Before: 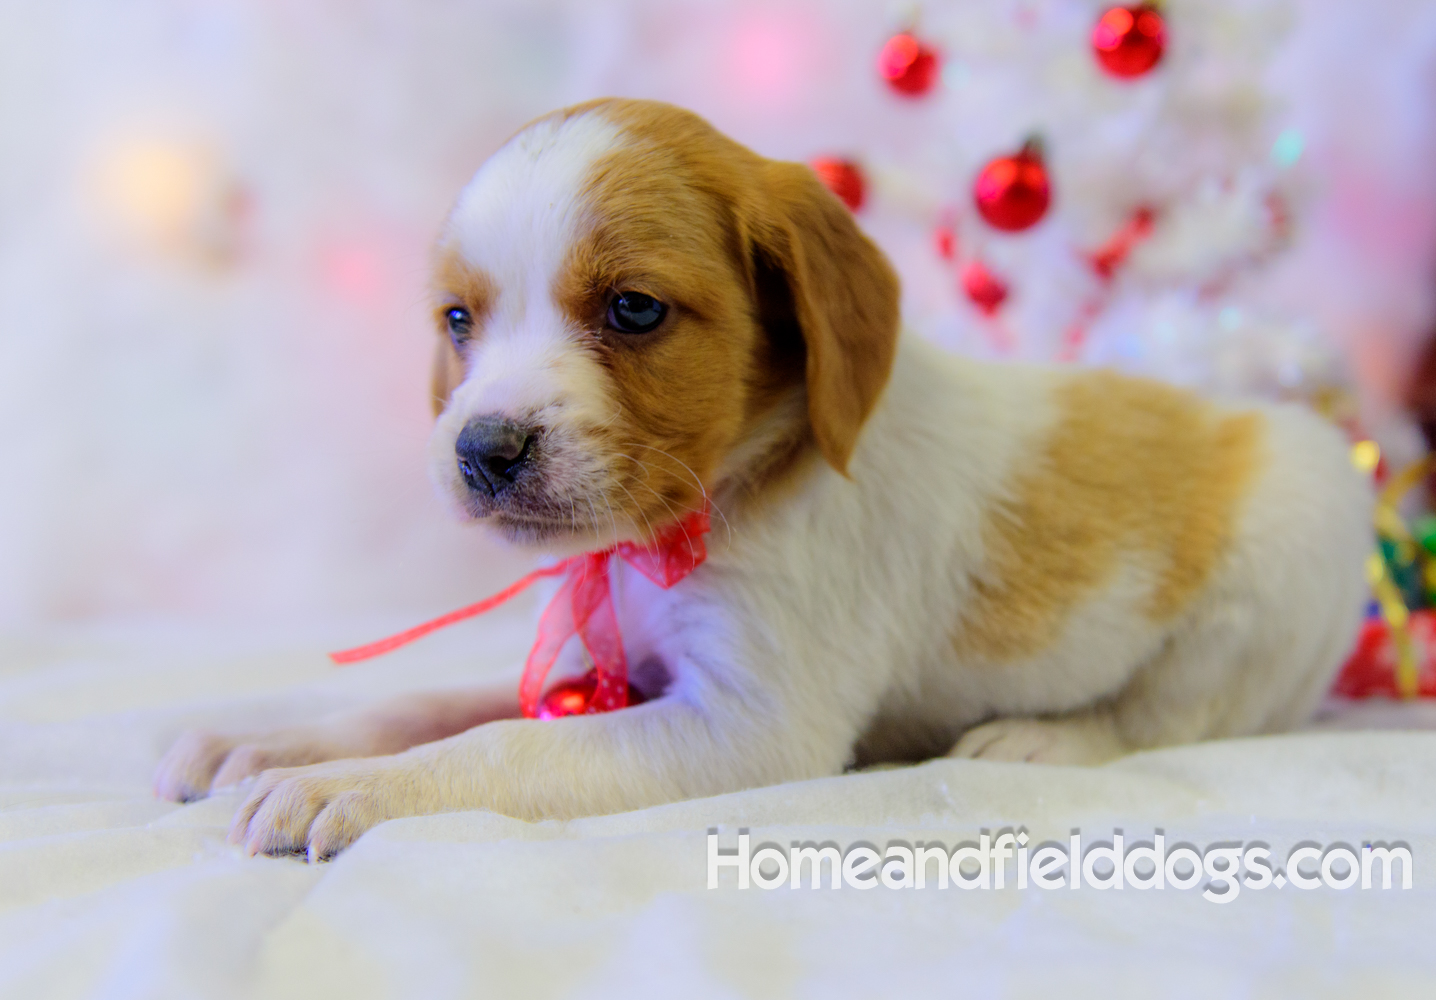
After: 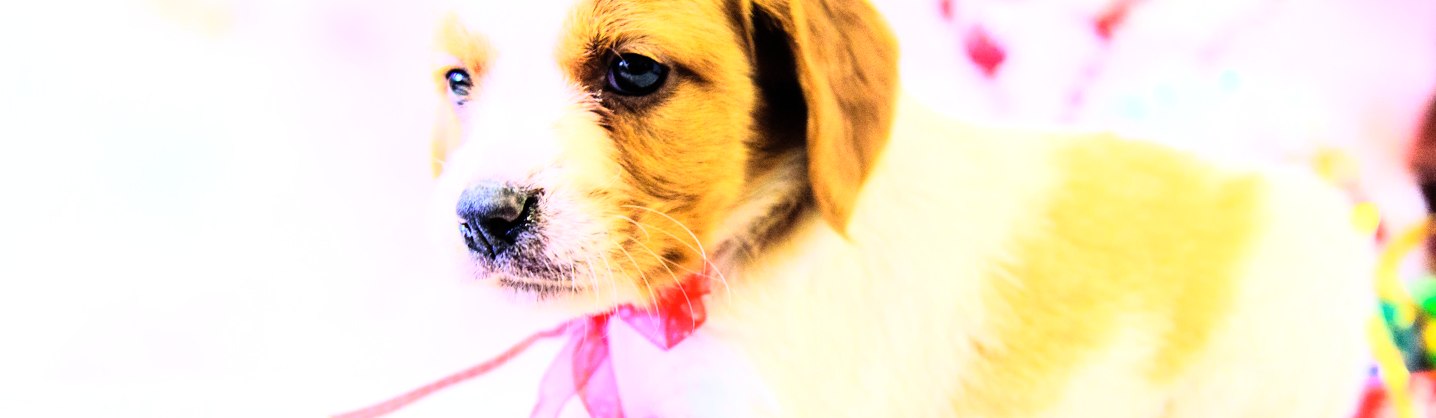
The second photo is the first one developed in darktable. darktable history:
contrast brightness saturation: contrast 0.05, brightness 0.06, saturation 0.01
crop and rotate: top 23.84%, bottom 34.294%
exposure: black level correction 0, exposure 1.1 EV, compensate exposure bias true, compensate highlight preservation false
rgb curve: curves: ch0 [(0, 0) (0.21, 0.15) (0.24, 0.21) (0.5, 0.75) (0.75, 0.96) (0.89, 0.99) (1, 1)]; ch1 [(0, 0.02) (0.21, 0.13) (0.25, 0.2) (0.5, 0.67) (0.75, 0.9) (0.89, 0.97) (1, 1)]; ch2 [(0, 0.02) (0.21, 0.13) (0.25, 0.2) (0.5, 0.67) (0.75, 0.9) (0.89, 0.97) (1, 1)], compensate middle gray true
